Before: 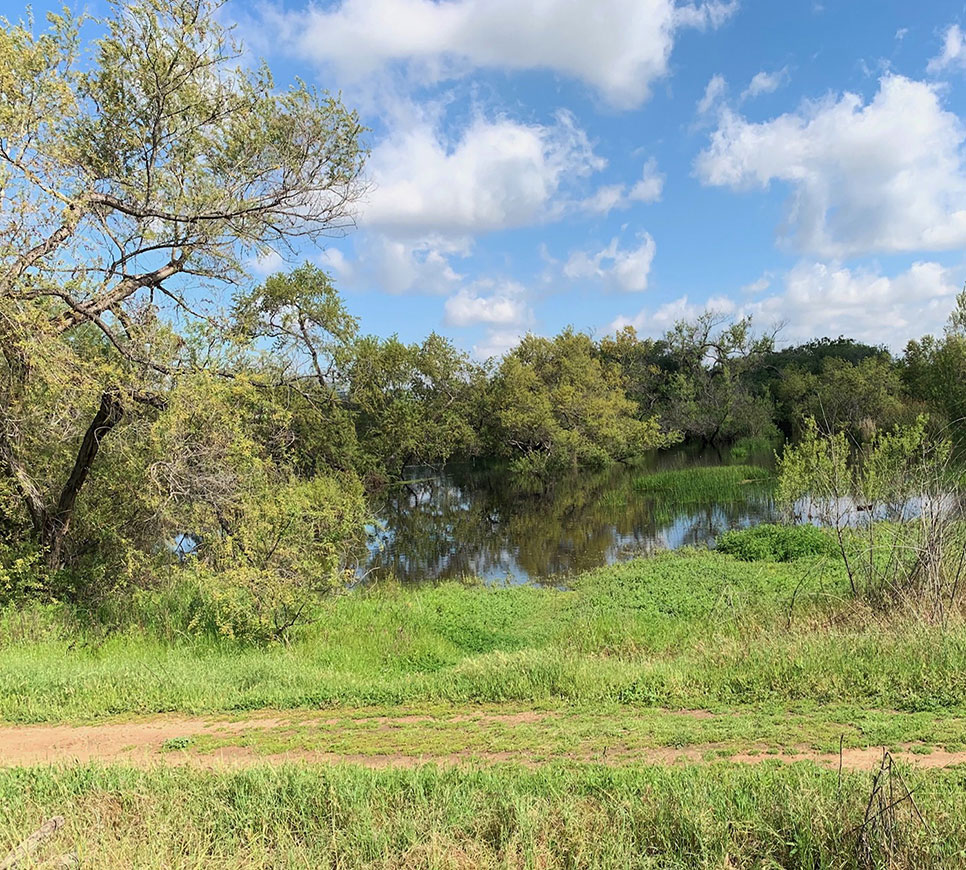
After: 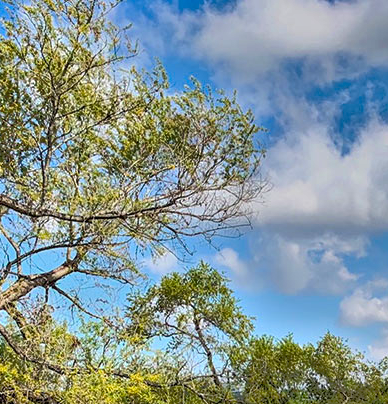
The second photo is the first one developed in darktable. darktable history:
crop and rotate: left 10.89%, top 0.064%, right 48.925%, bottom 53.394%
local contrast: detail 130%
shadows and highlights: radius 108.27, shadows 41.15, highlights -71.58, highlights color adjustment 49.6%, low approximation 0.01, soften with gaussian
color balance rgb: perceptual saturation grading › global saturation 25.011%, global vibrance 20%
tone equalizer: -7 EV -0.645 EV, -6 EV 0.992 EV, -5 EV -0.462 EV, -4 EV 0.44 EV, -3 EV 0.414 EV, -2 EV 0.148 EV, -1 EV -0.172 EV, +0 EV -0.38 EV
